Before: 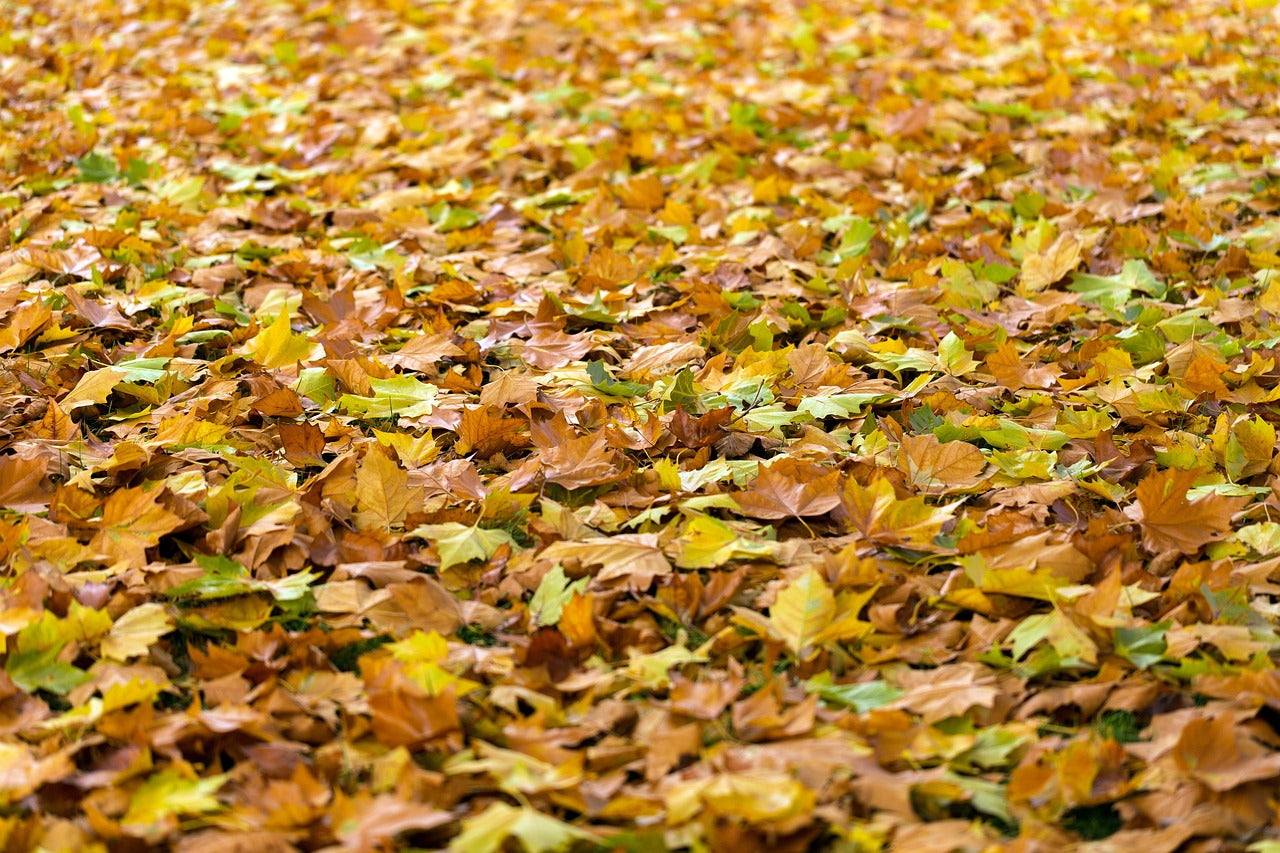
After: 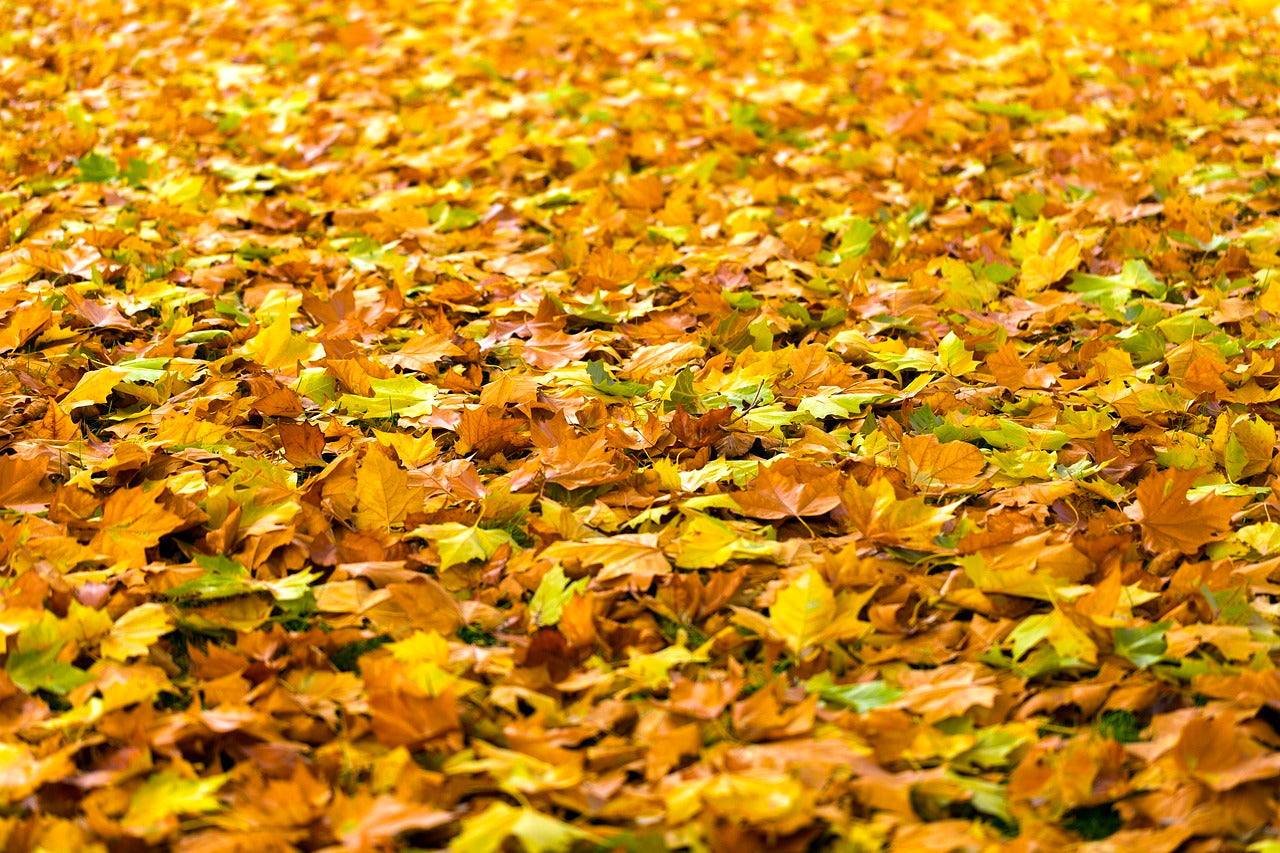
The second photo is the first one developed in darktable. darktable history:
exposure: exposure 0.207 EV, compensate highlight preservation false
color balance rgb: perceptual saturation grading › global saturation 34.05%, global vibrance 5.56%
white balance: red 1.045, blue 0.932
